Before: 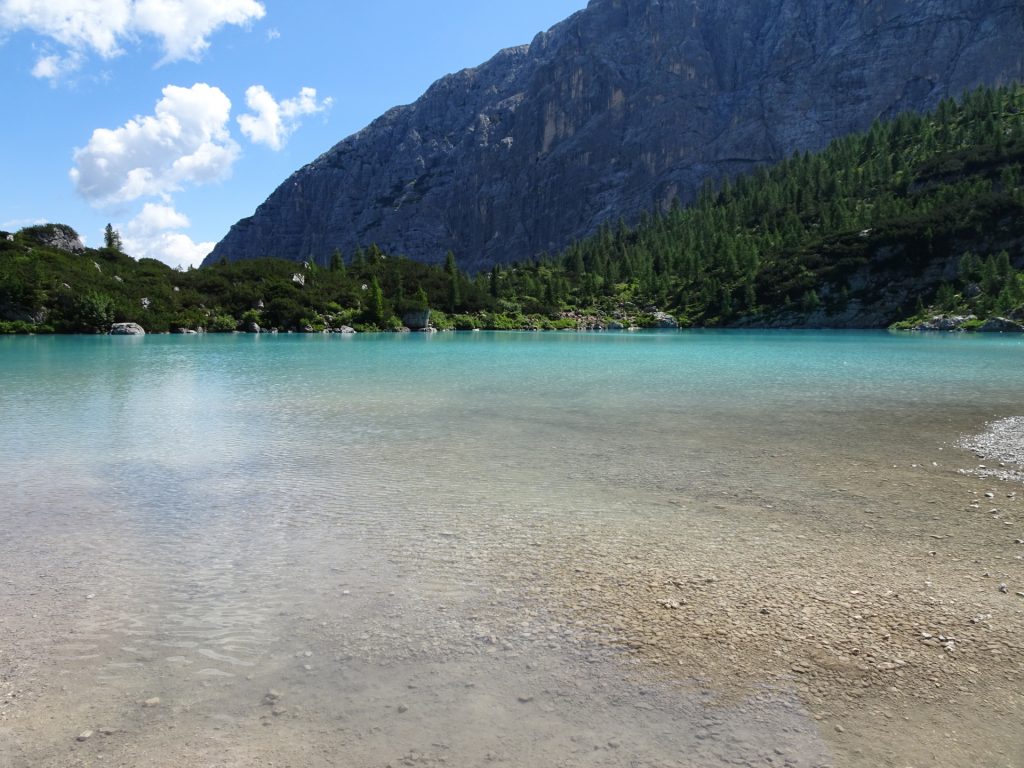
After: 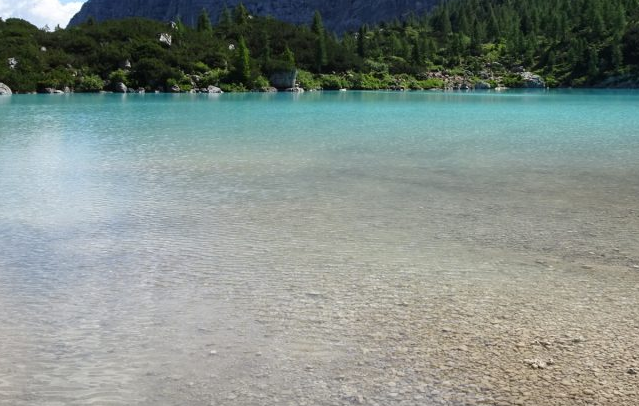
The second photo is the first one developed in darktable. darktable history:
crop: left 13.002%, top 31.335%, right 24.569%, bottom 15.685%
